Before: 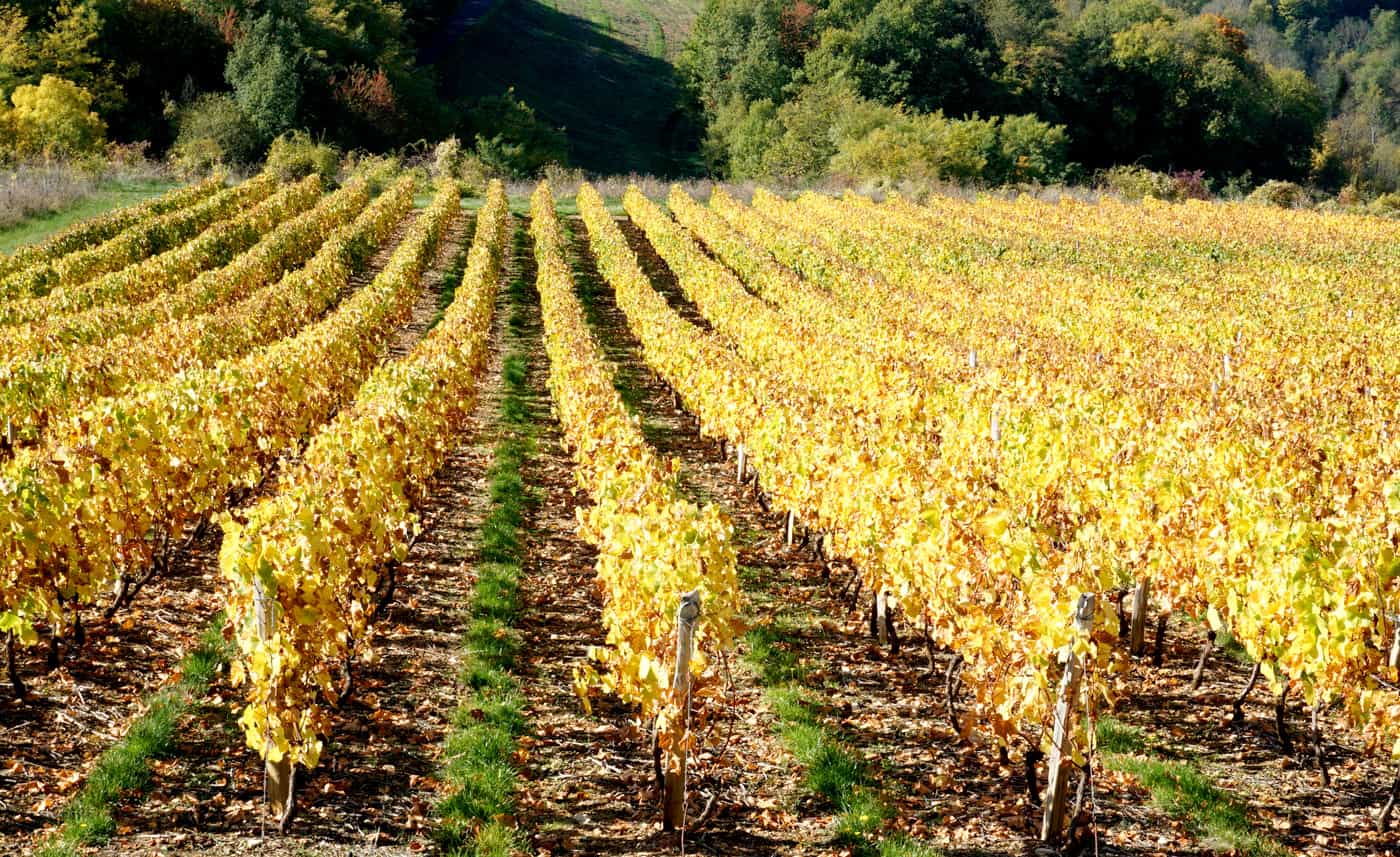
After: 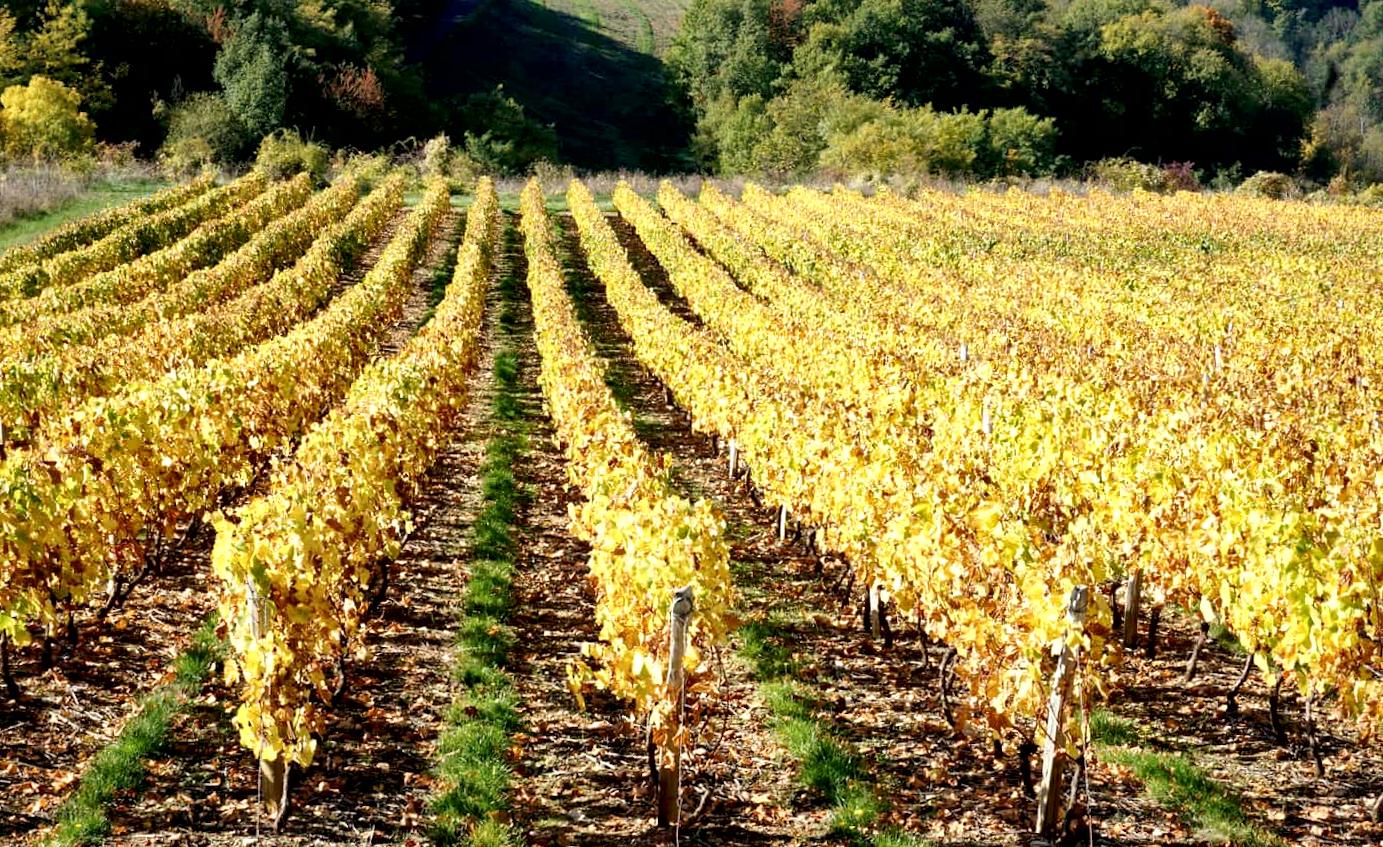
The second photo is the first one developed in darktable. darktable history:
rotate and perspective: rotation -0.45°, automatic cropping original format, crop left 0.008, crop right 0.992, crop top 0.012, crop bottom 0.988
local contrast: mode bilateral grid, contrast 100, coarseness 100, detail 165%, midtone range 0.2
